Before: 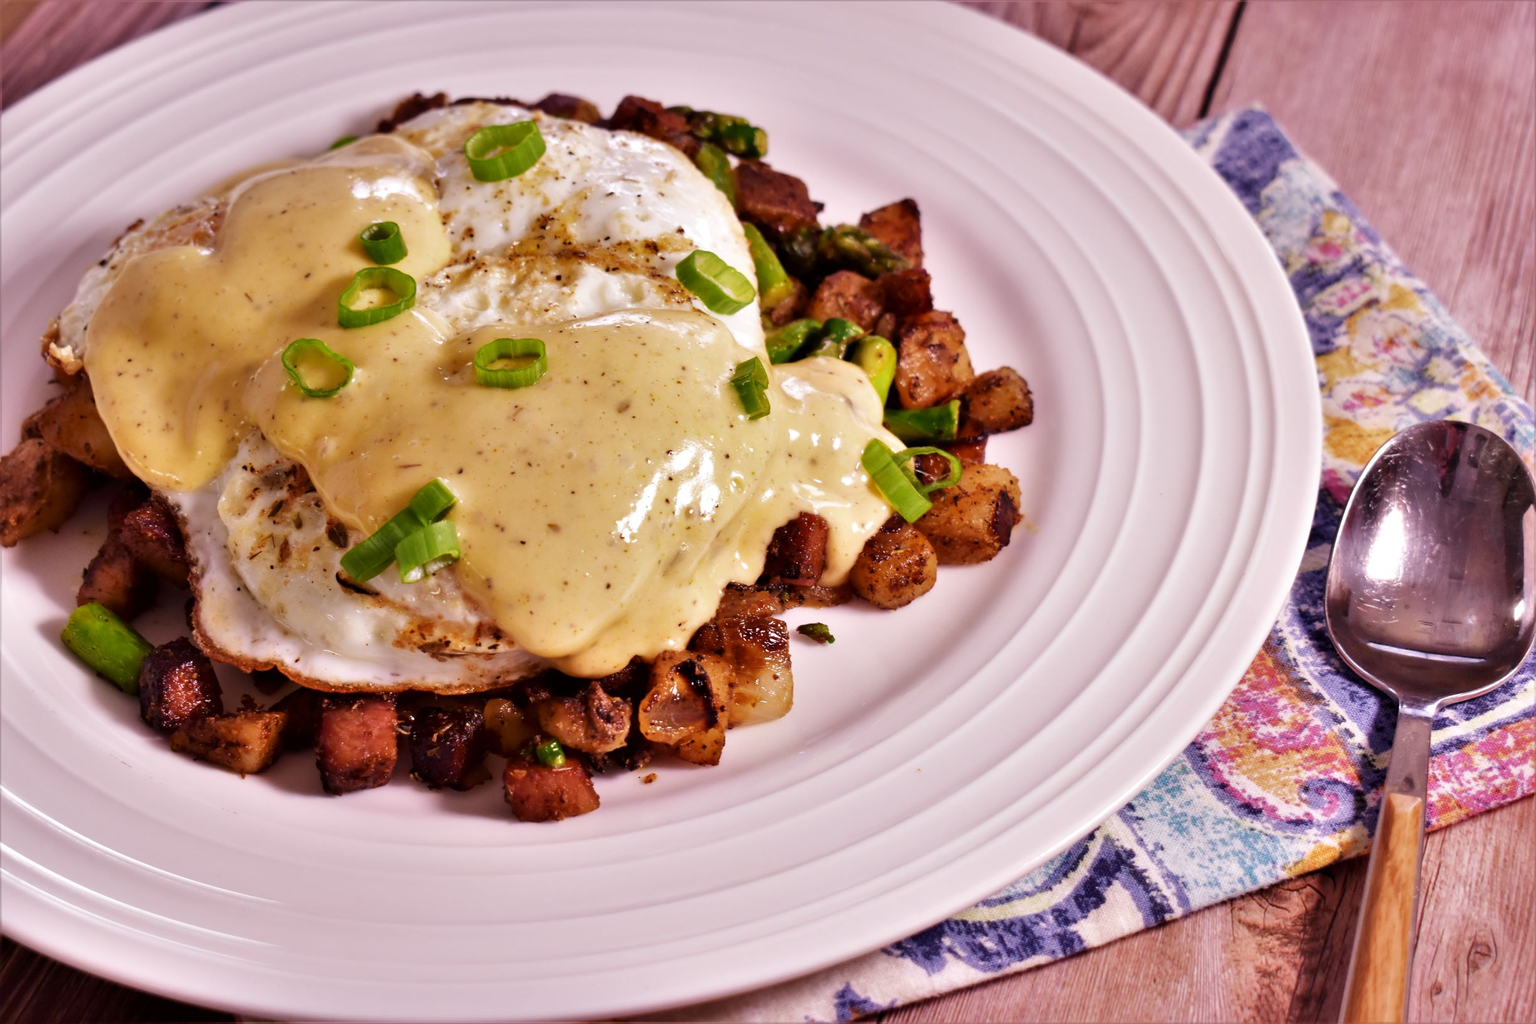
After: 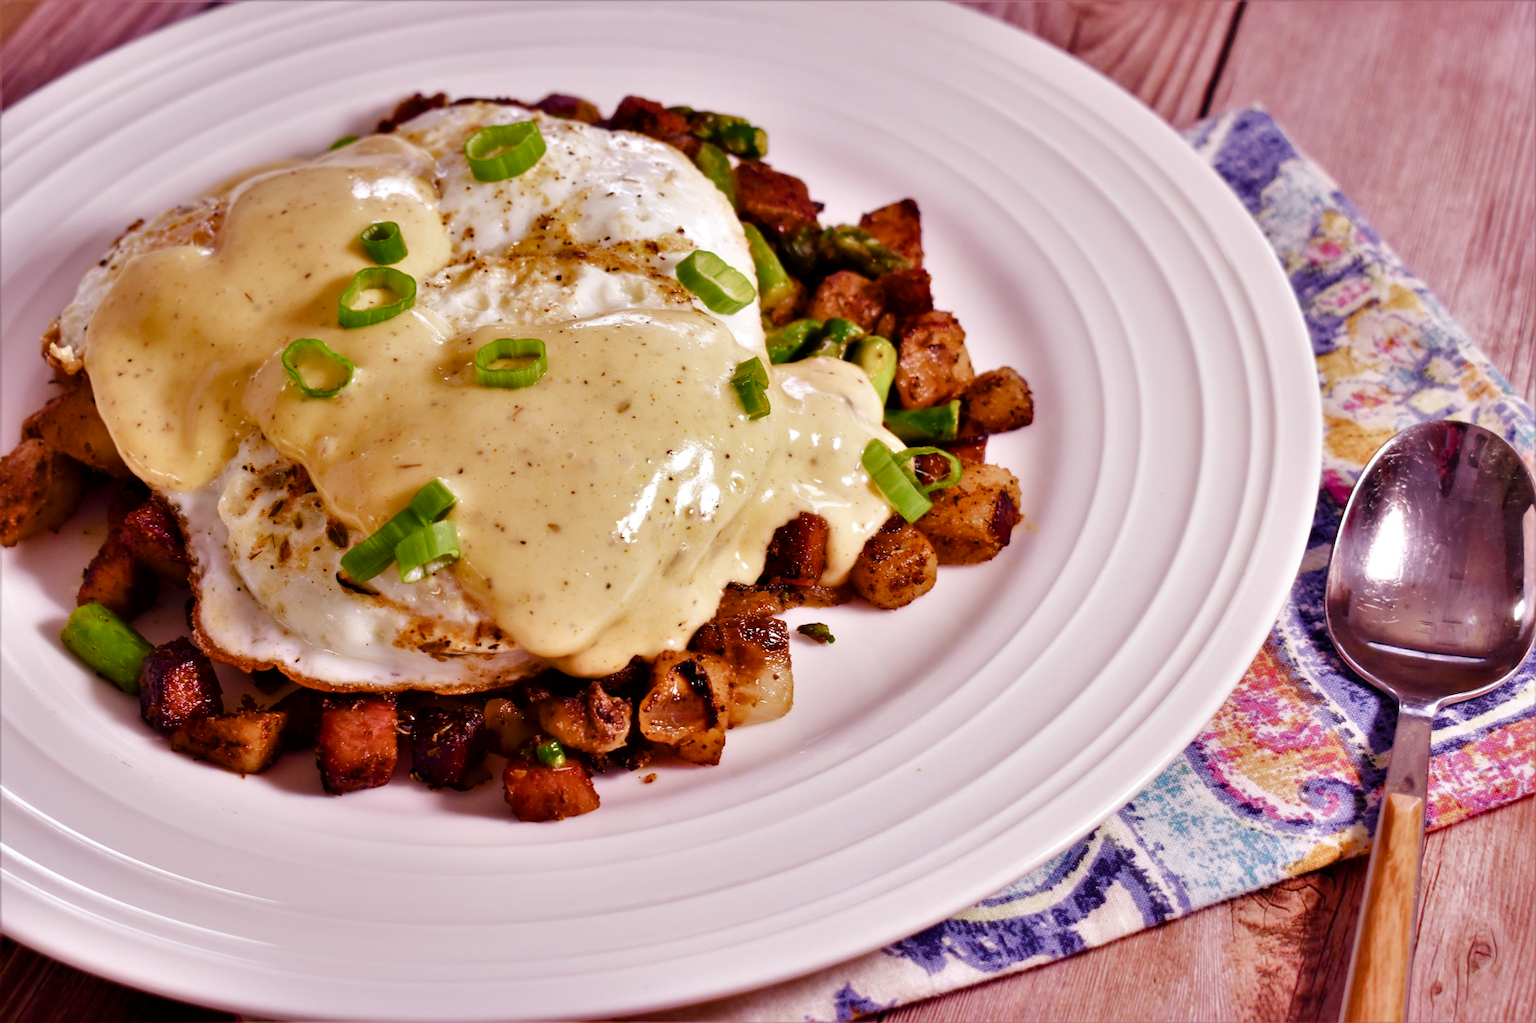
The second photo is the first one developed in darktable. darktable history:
color balance rgb: shadows lift › chroma 0.705%, shadows lift › hue 111.05°, perceptual saturation grading › global saturation 20%, perceptual saturation grading › highlights -50.093%, perceptual saturation grading › shadows 30.682%, global vibrance 20%
